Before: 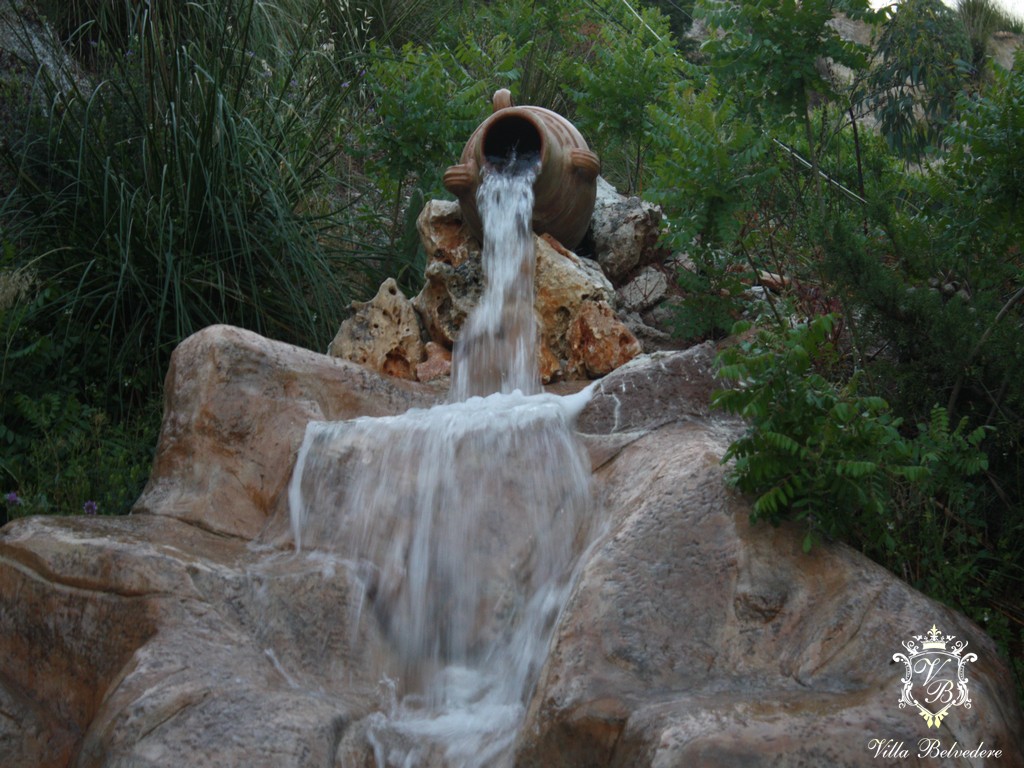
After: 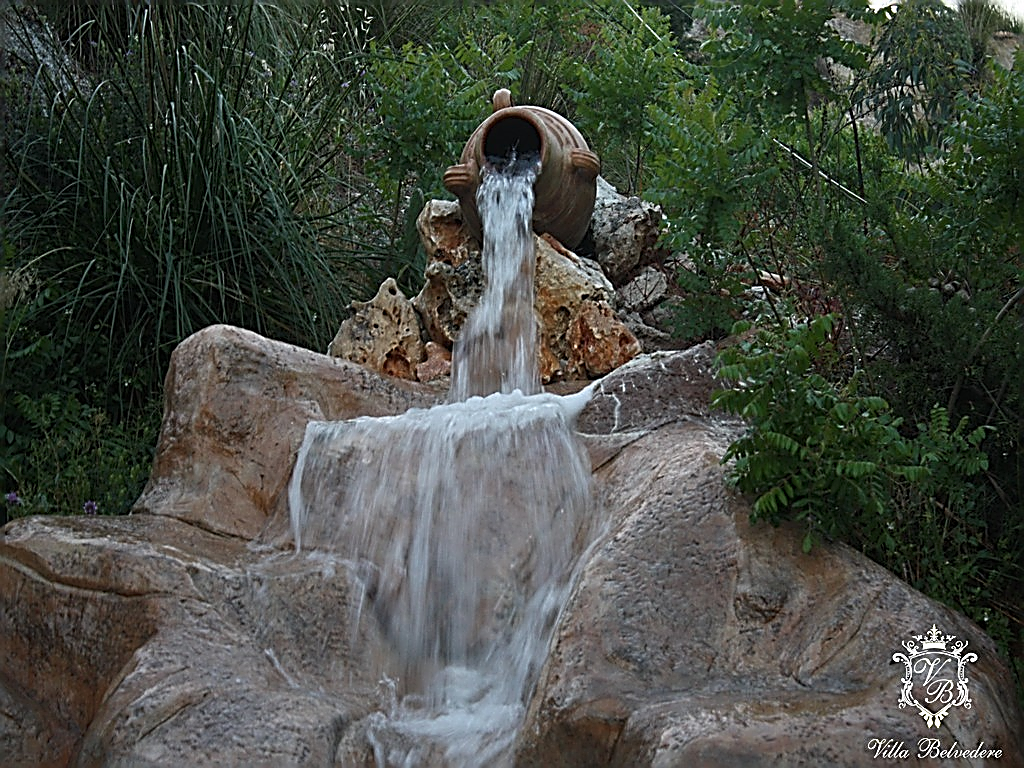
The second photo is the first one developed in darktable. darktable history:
sharpen: amount 1.87
